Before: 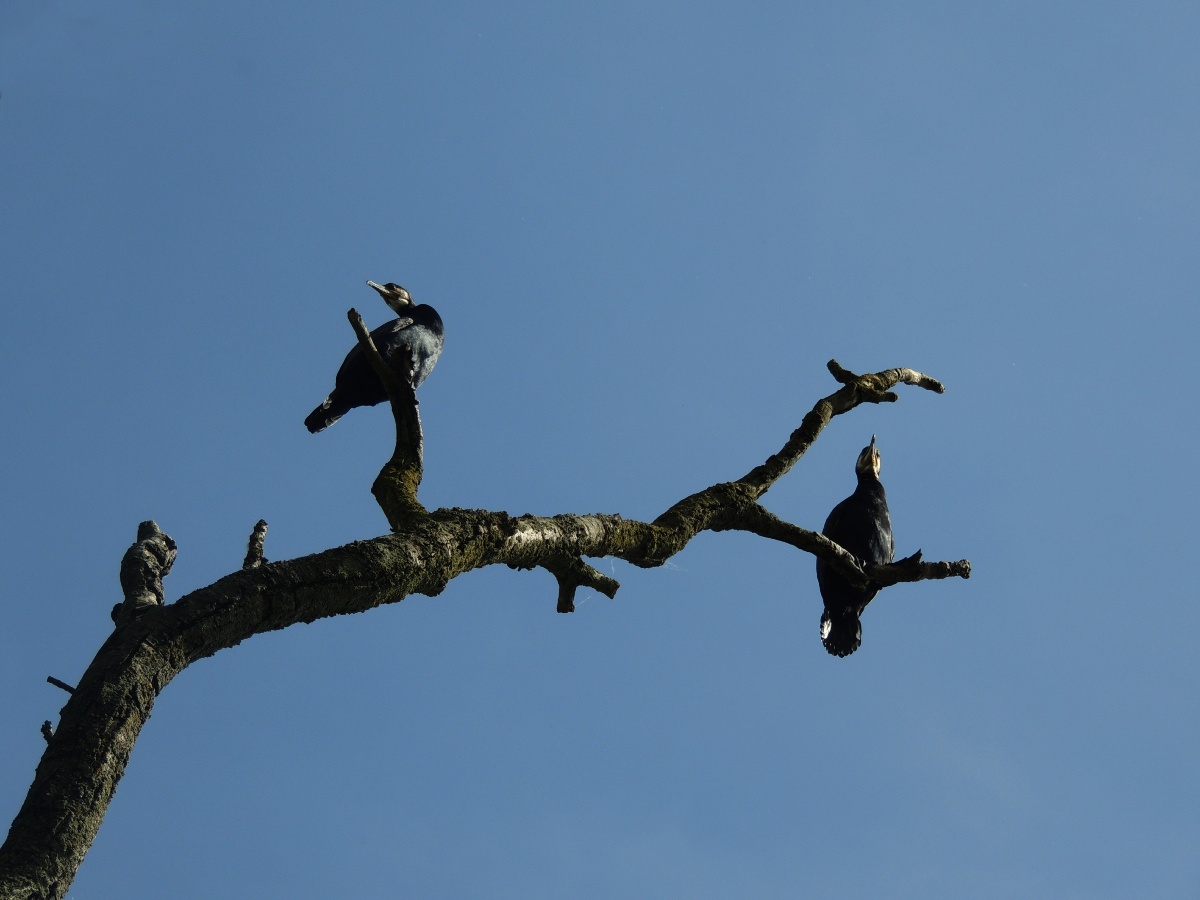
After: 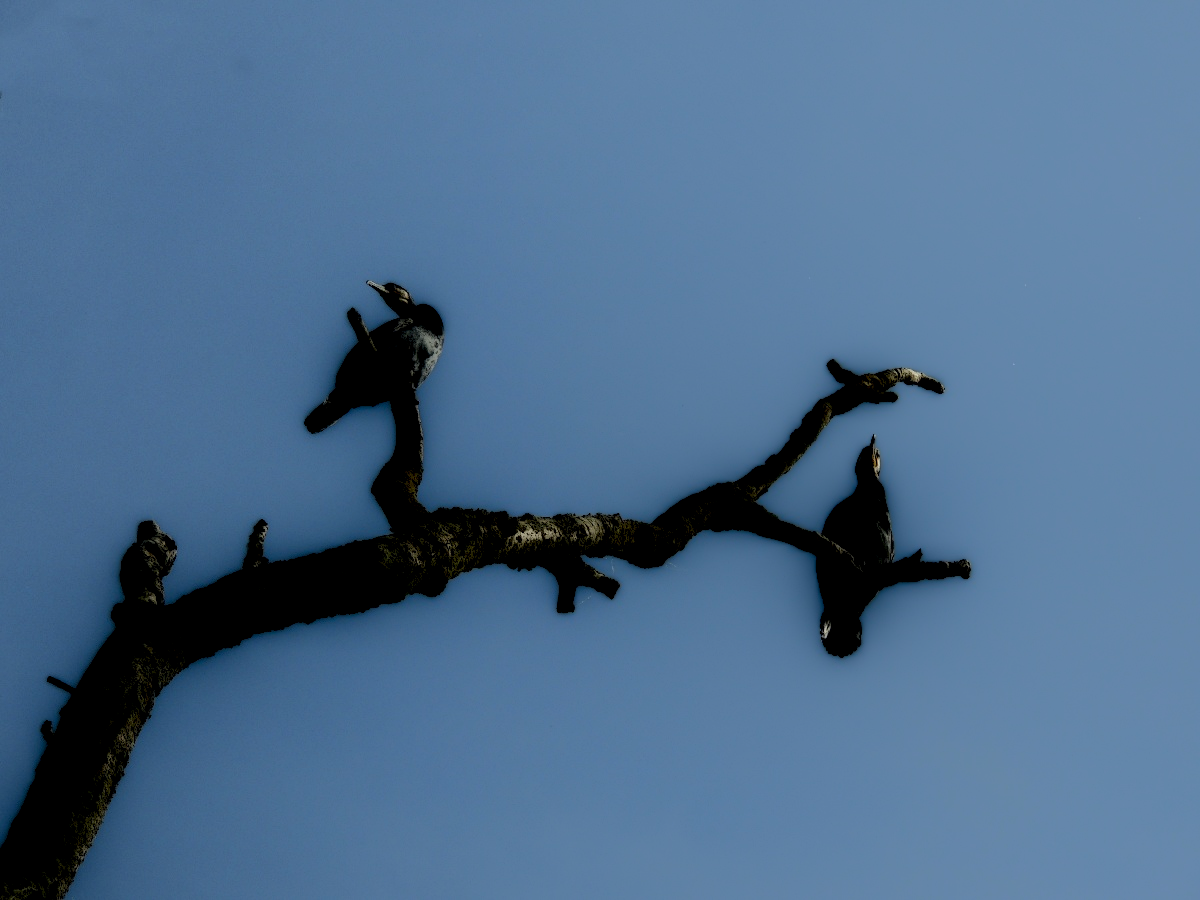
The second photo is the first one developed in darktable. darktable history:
local contrast: highlights 3%, shadows 231%, detail 164%, midtone range 0.002
